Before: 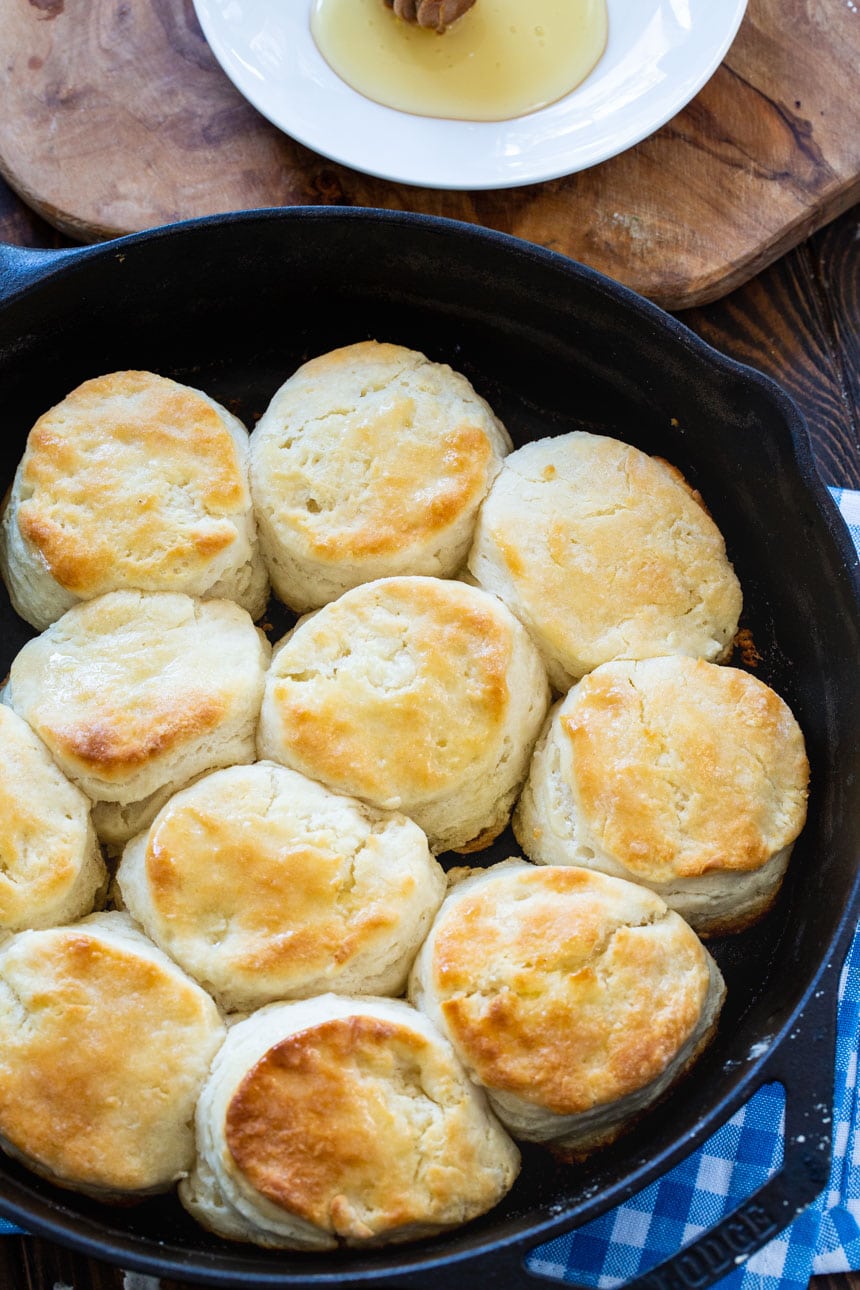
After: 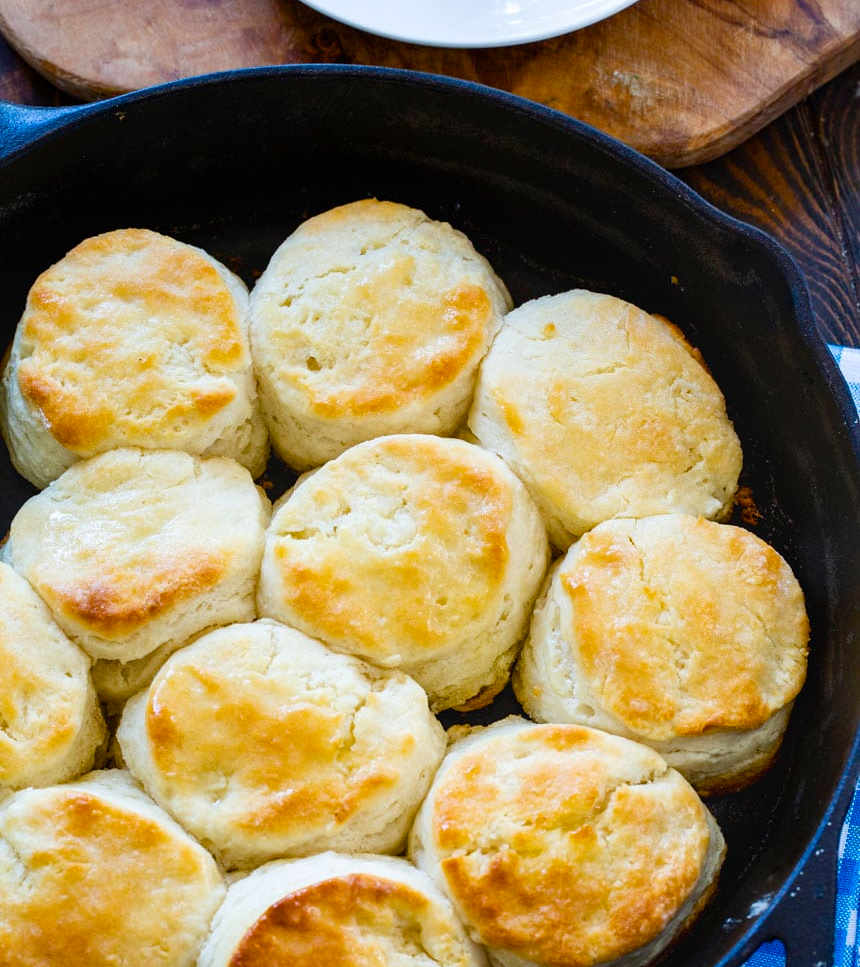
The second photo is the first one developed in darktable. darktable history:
color balance rgb: perceptual saturation grading › global saturation 35%, perceptual saturation grading › highlights -25%, perceptual saturation grading › shadows 25%, global vibrance 10%
crop: top 11.038%, bottom 13.962%
